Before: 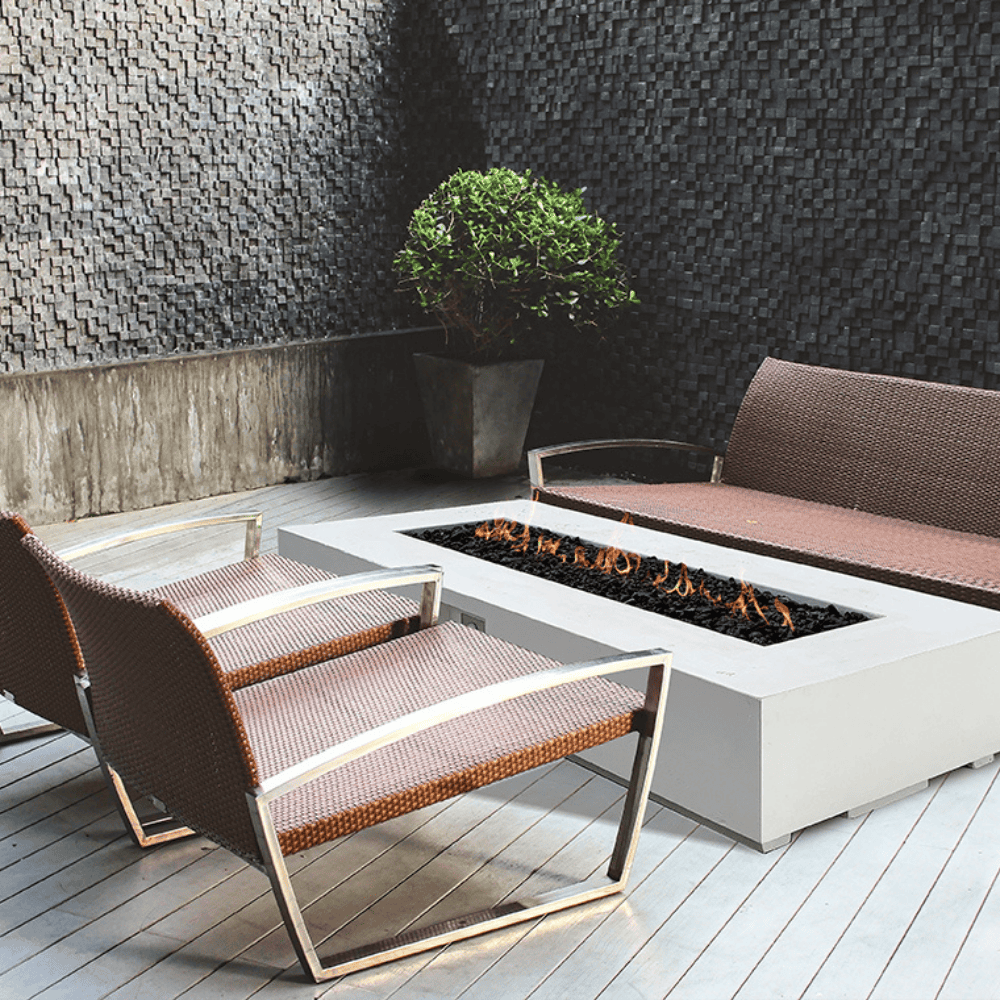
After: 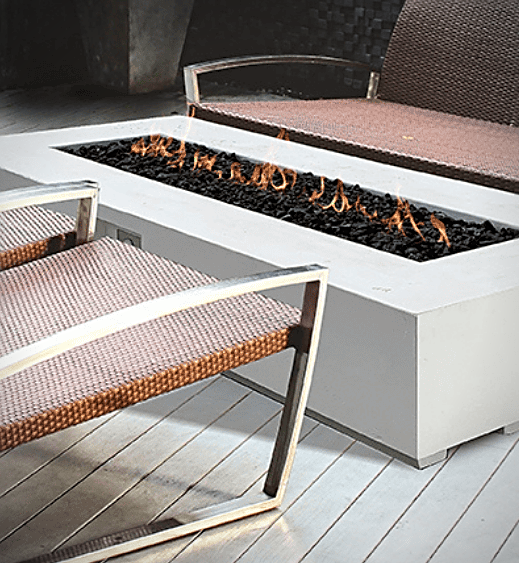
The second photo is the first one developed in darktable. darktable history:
sharpen: on, module defaults
vignetting: on, module defaults
crop: left 34.459%, top 38.42%, right 13.612%, bottom 5.257%
